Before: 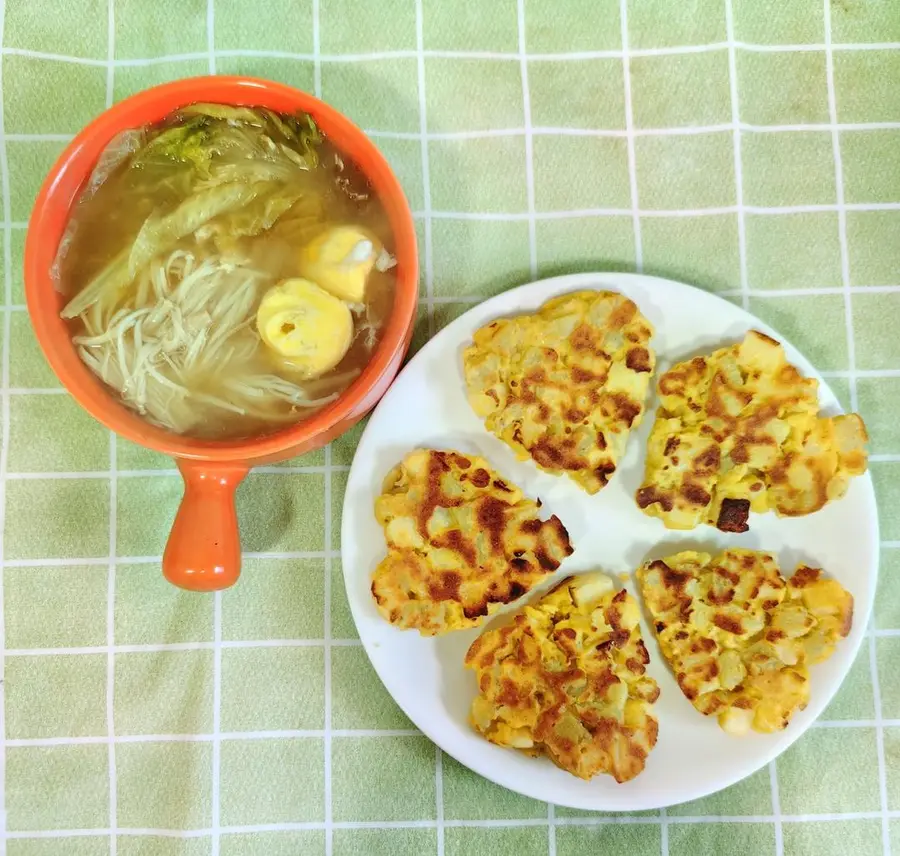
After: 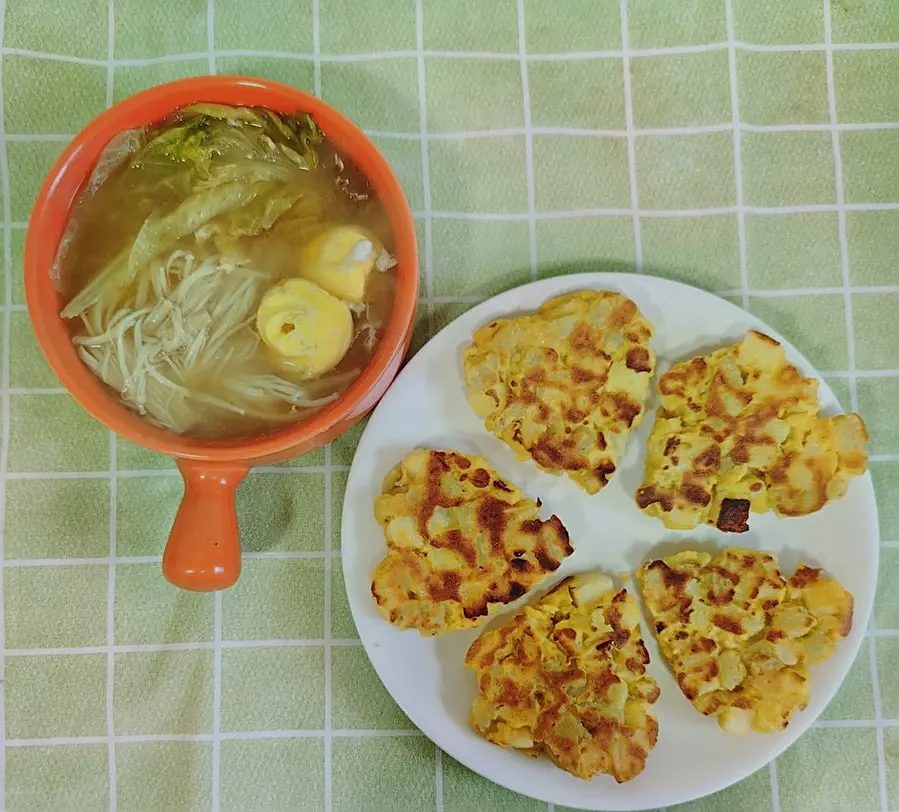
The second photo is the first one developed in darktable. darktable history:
sharpen: on, module defaults
crop and rotate: top 0%, bottom 5.097%
exposure: black level correction 0, exposure -0.721 EV, compensate highlight preservation false
bloom: size 40%
